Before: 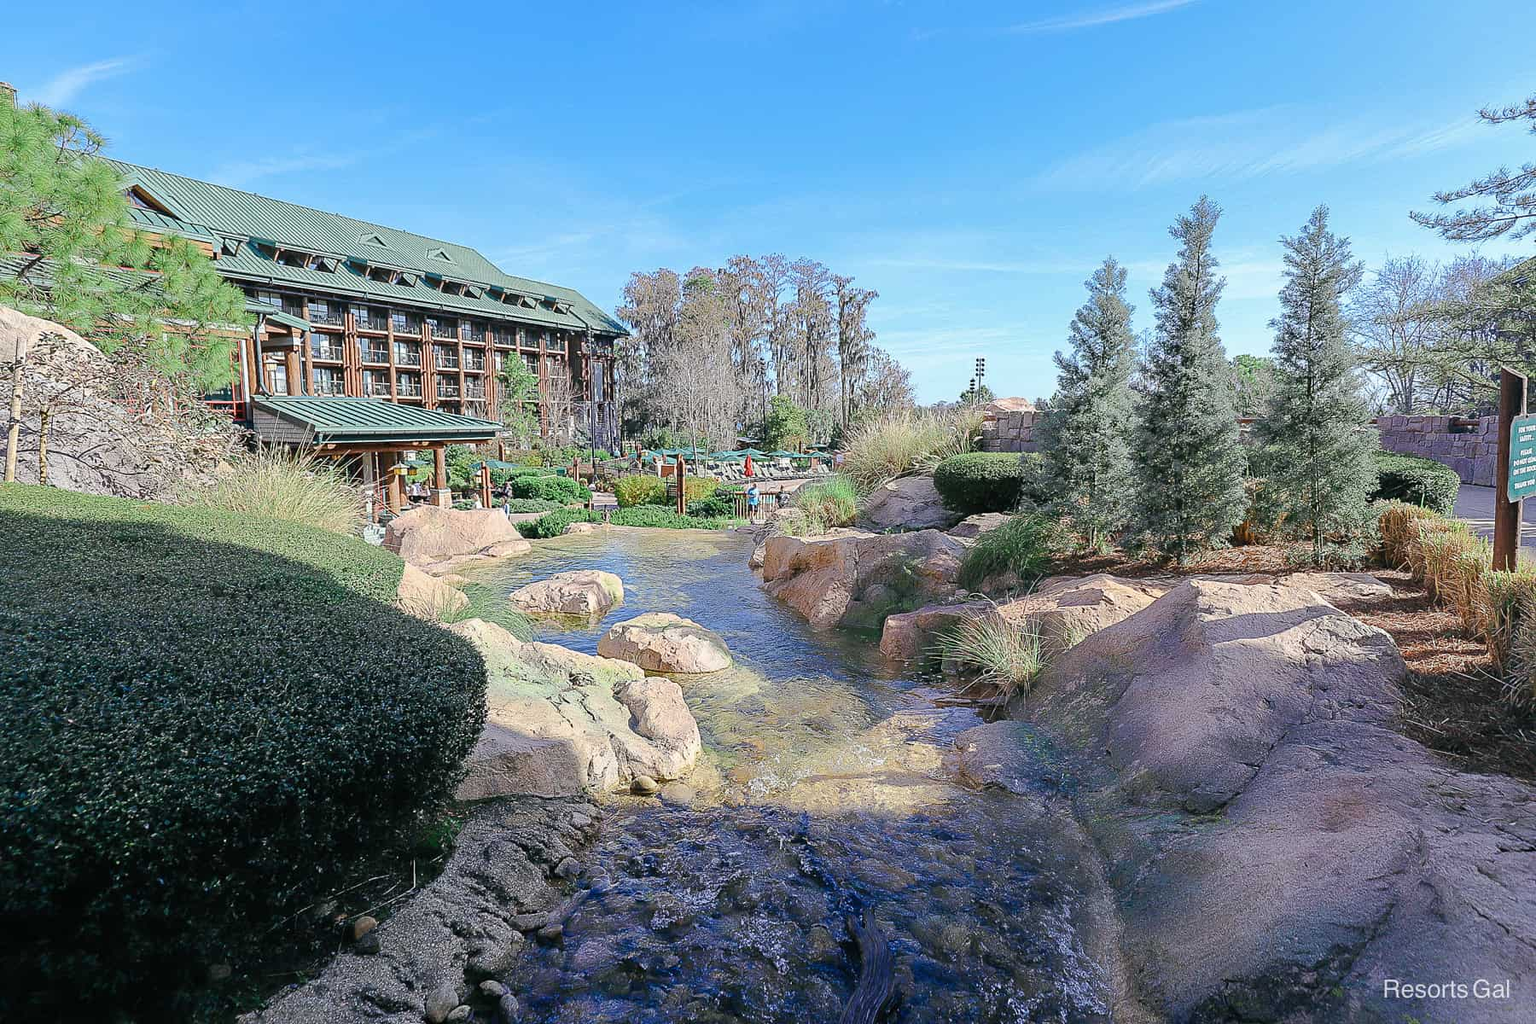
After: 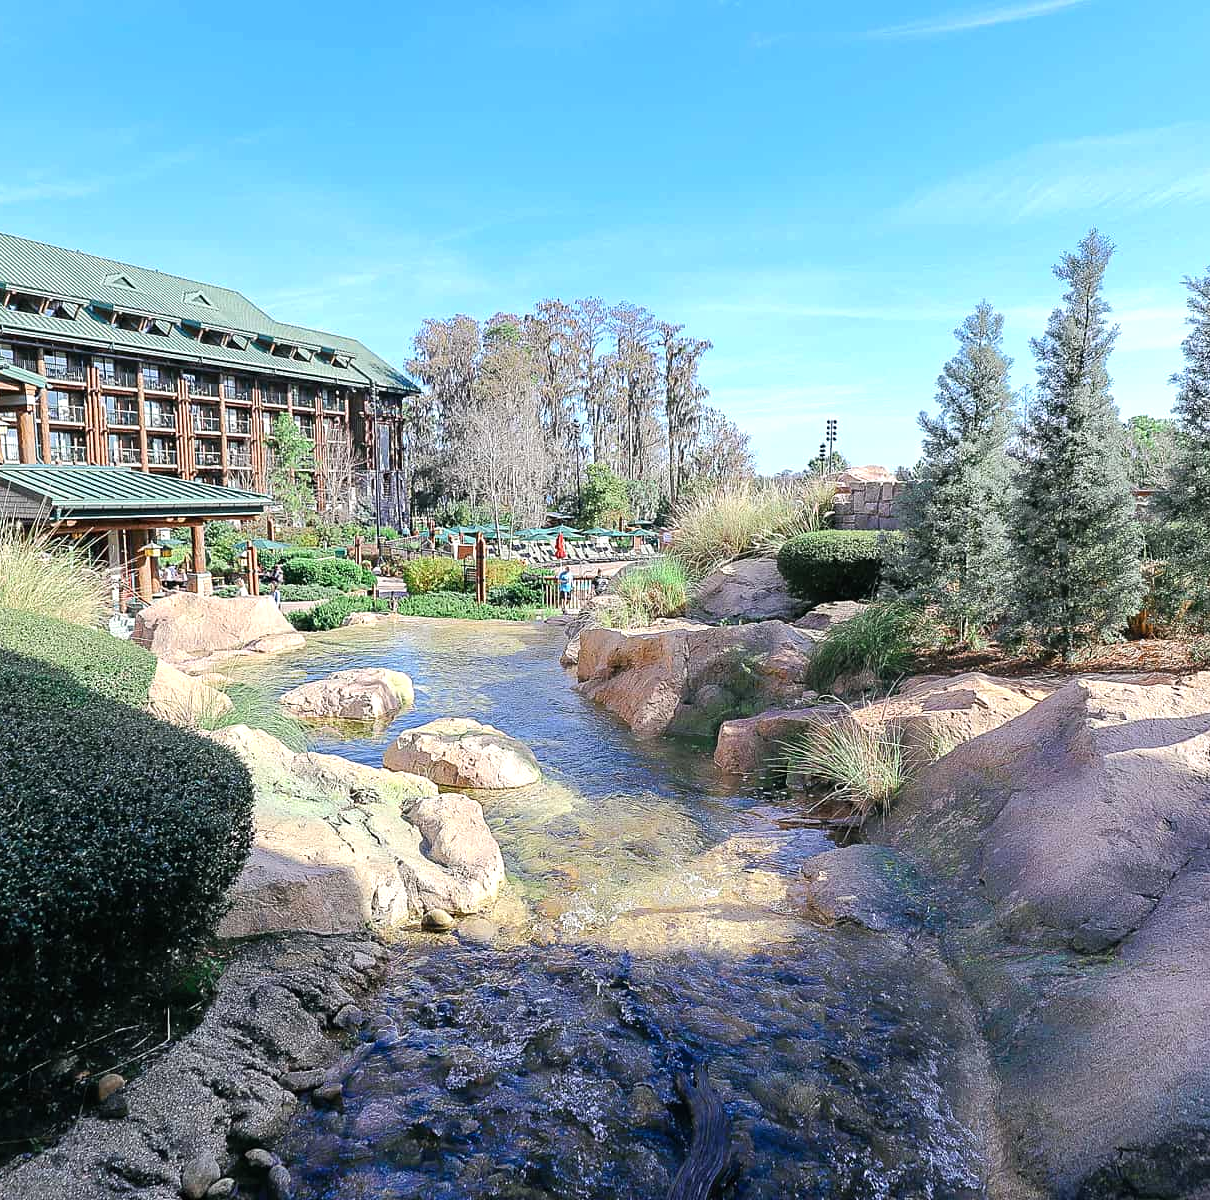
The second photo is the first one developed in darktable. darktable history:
tone equalizer: -8 EV -0.447 EV, -7 EV -0.377 EV, -6 EV -0.351 EV, -5 EV -0.239 EV, -3 EV 0.197 EV, -2 EV 0.319 EV, -1 EV 0.413 EV, +0 EV 0.432 EV
crop and rotate: left 17.621%, right 15.154%
